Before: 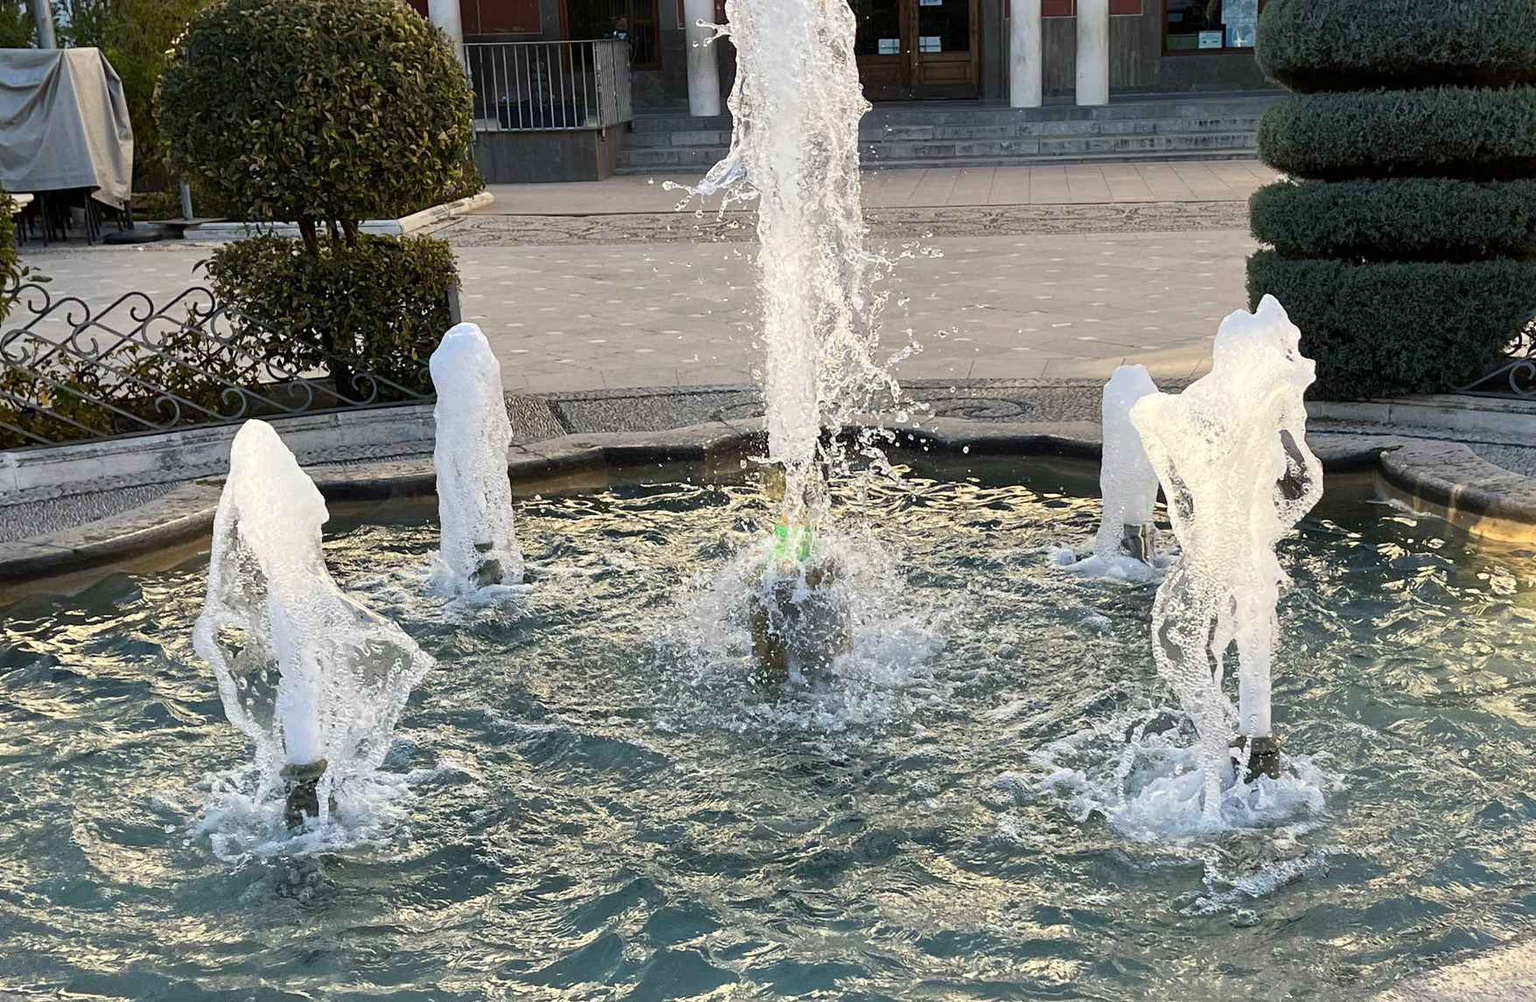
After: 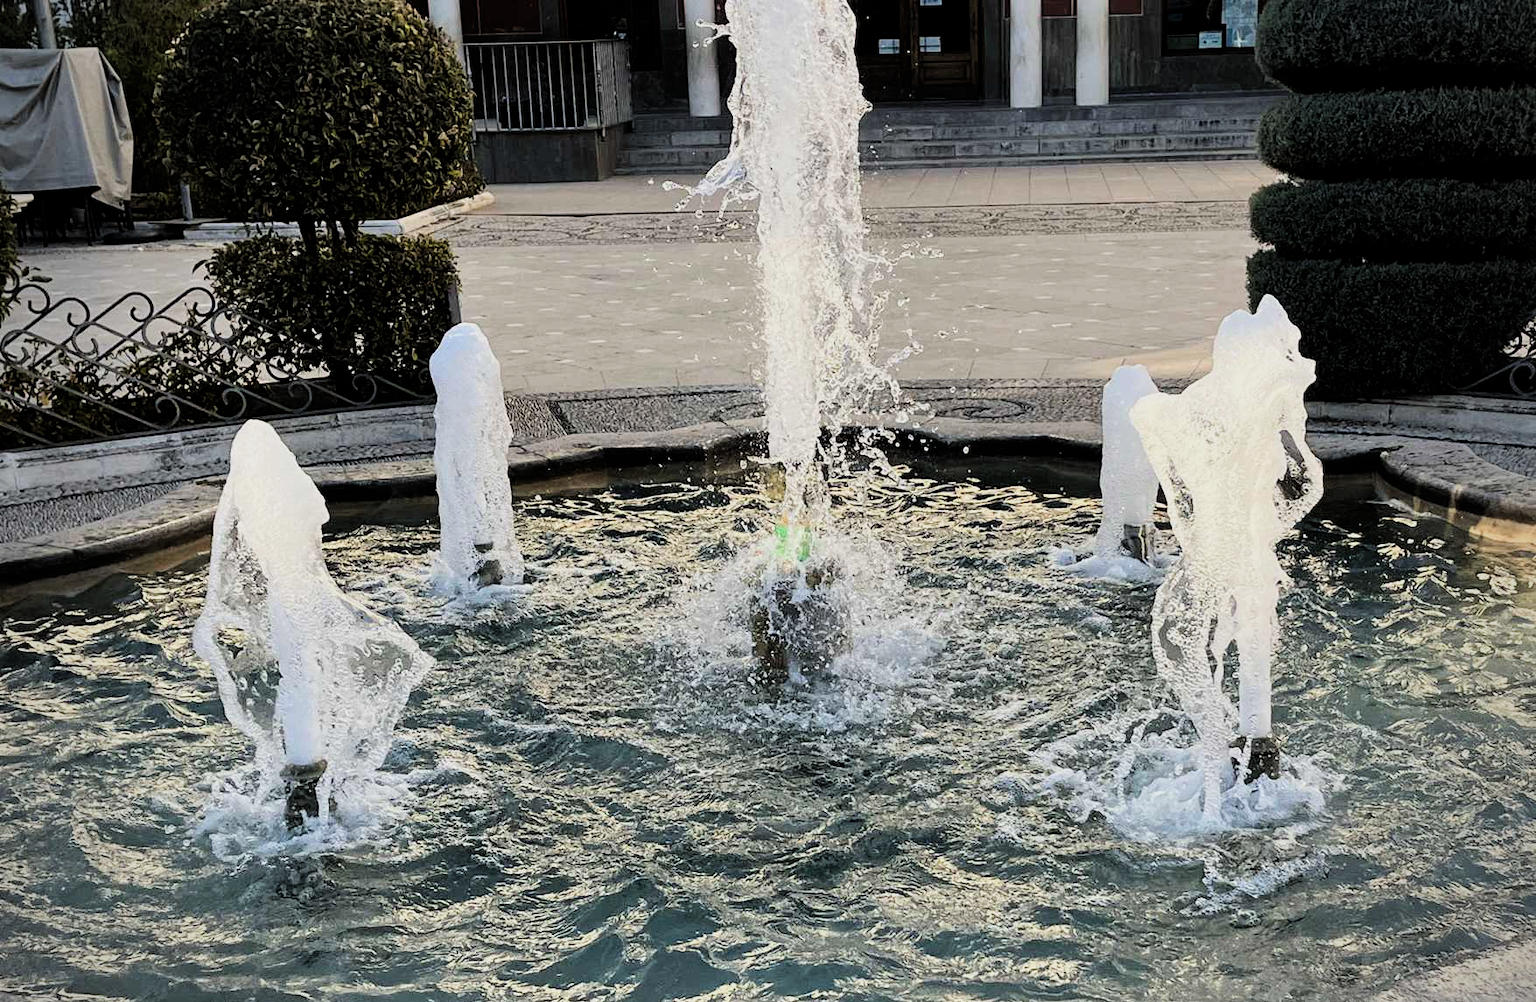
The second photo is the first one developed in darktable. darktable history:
filmic rgb: black relative exposure -7.5 EV, white relative exposure 4.99 EV, hardness 3.31, contrast 1.297, add noise in highlights 0, preserve chrominance luminance Y, color science v3 (2019), use custom middle-gray values true, contrast in highlights soft
vignetting: fall-off start 79.78%
